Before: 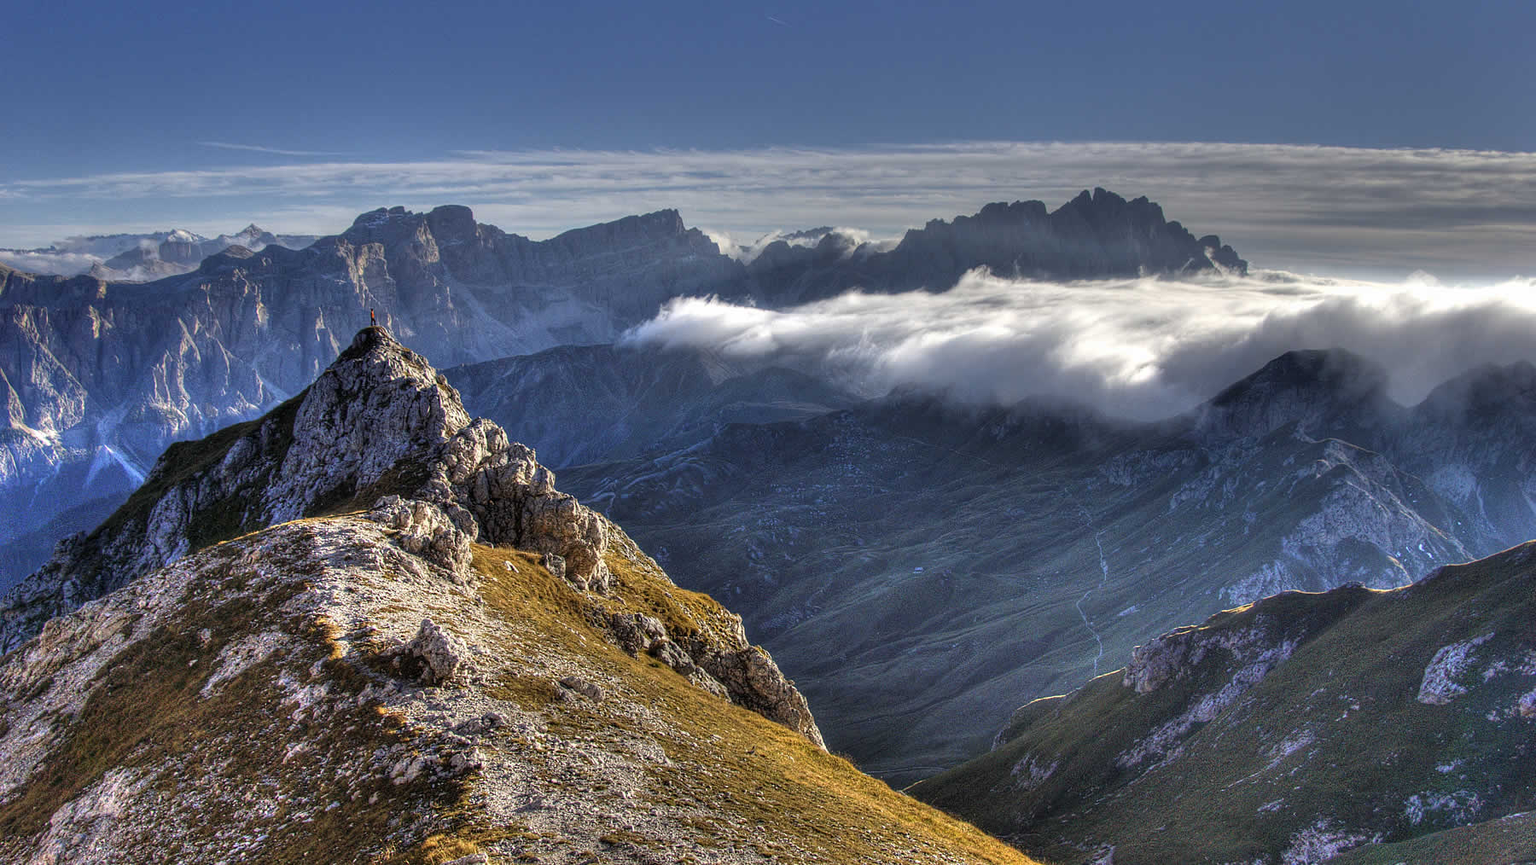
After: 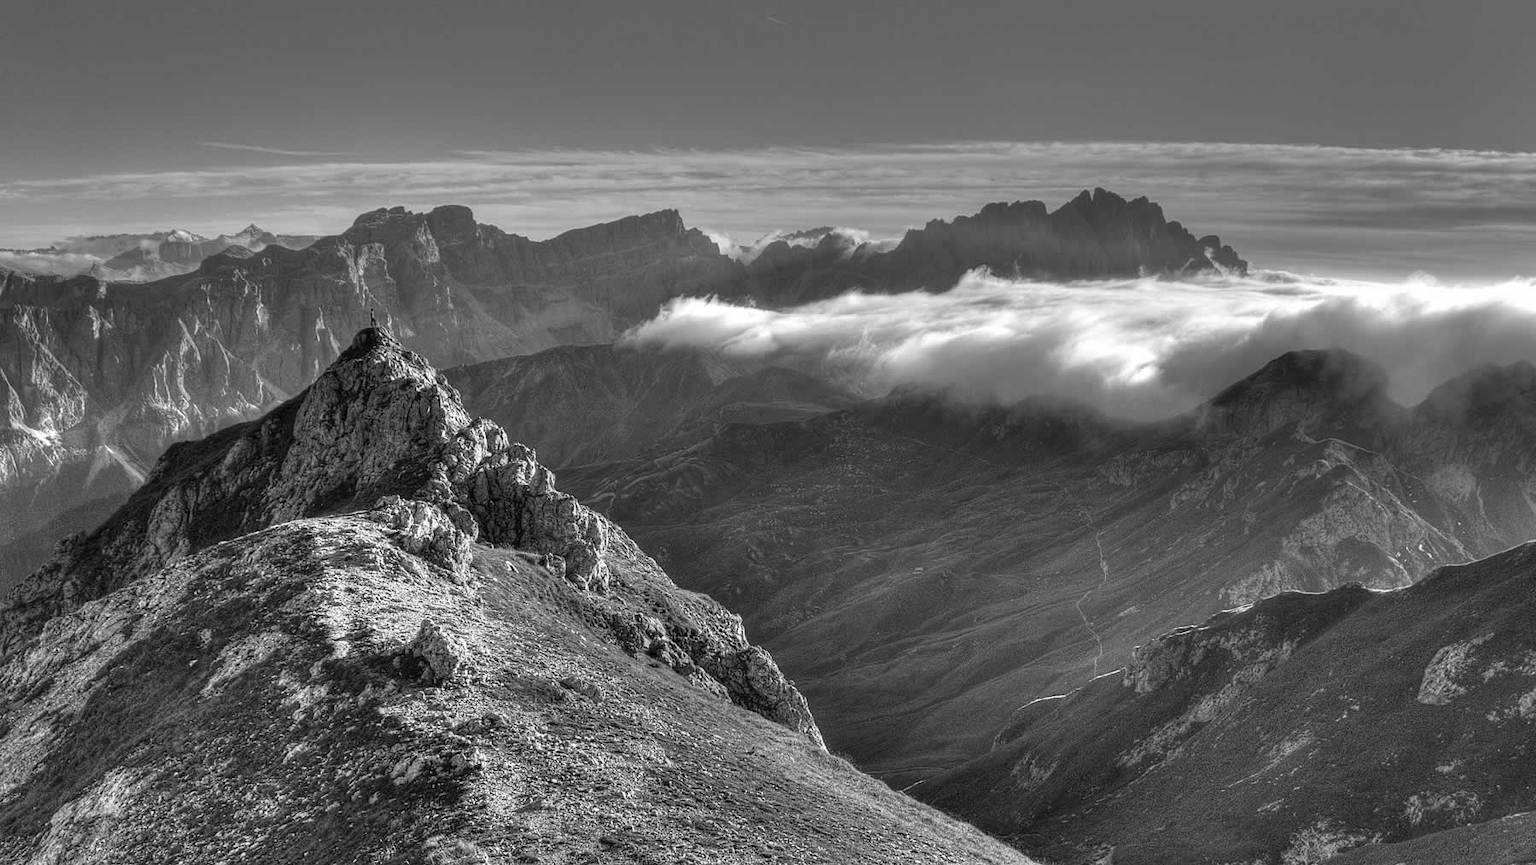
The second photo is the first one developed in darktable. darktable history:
contrast brightness saturation: saturation -1
color balance: mode lift, gamma, gain (sRGB), lift [1, 1, 1.022, 1.026]
